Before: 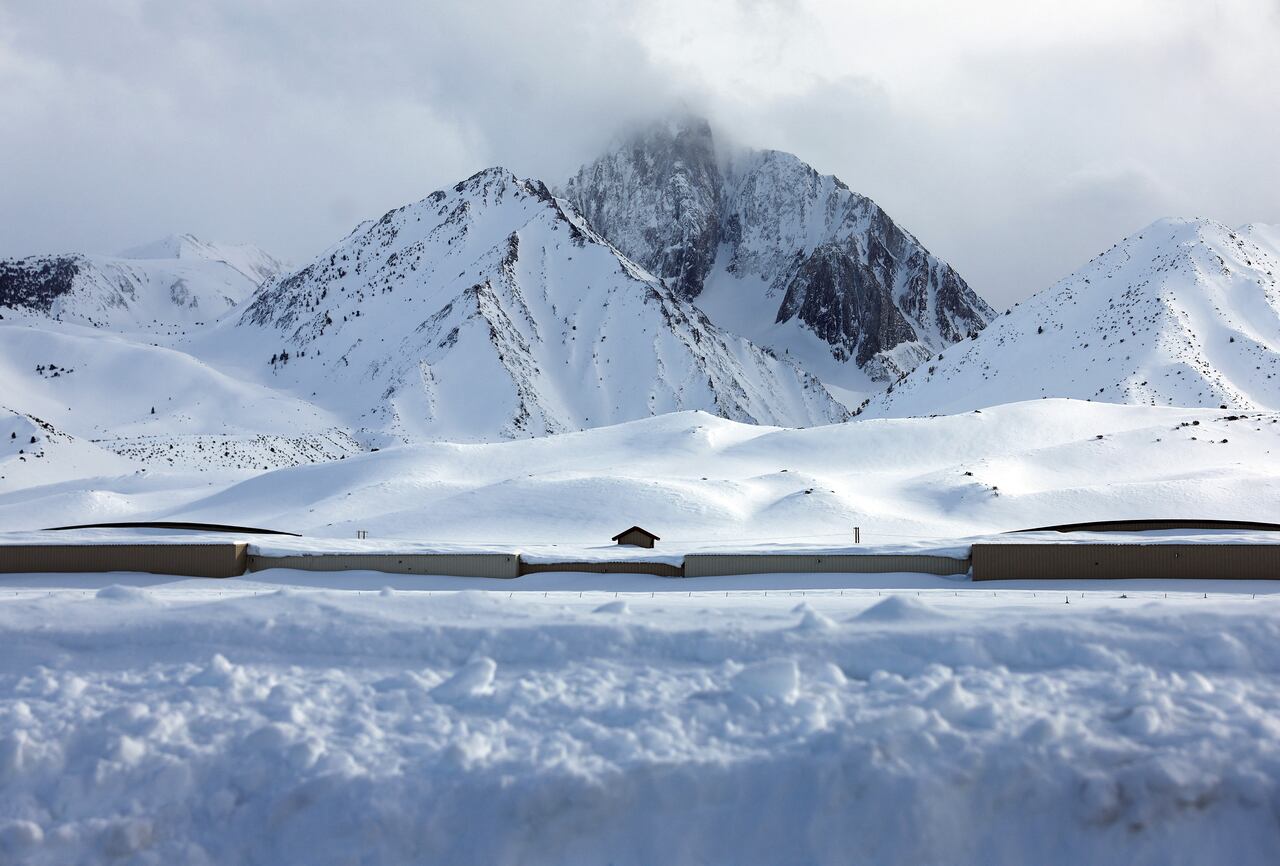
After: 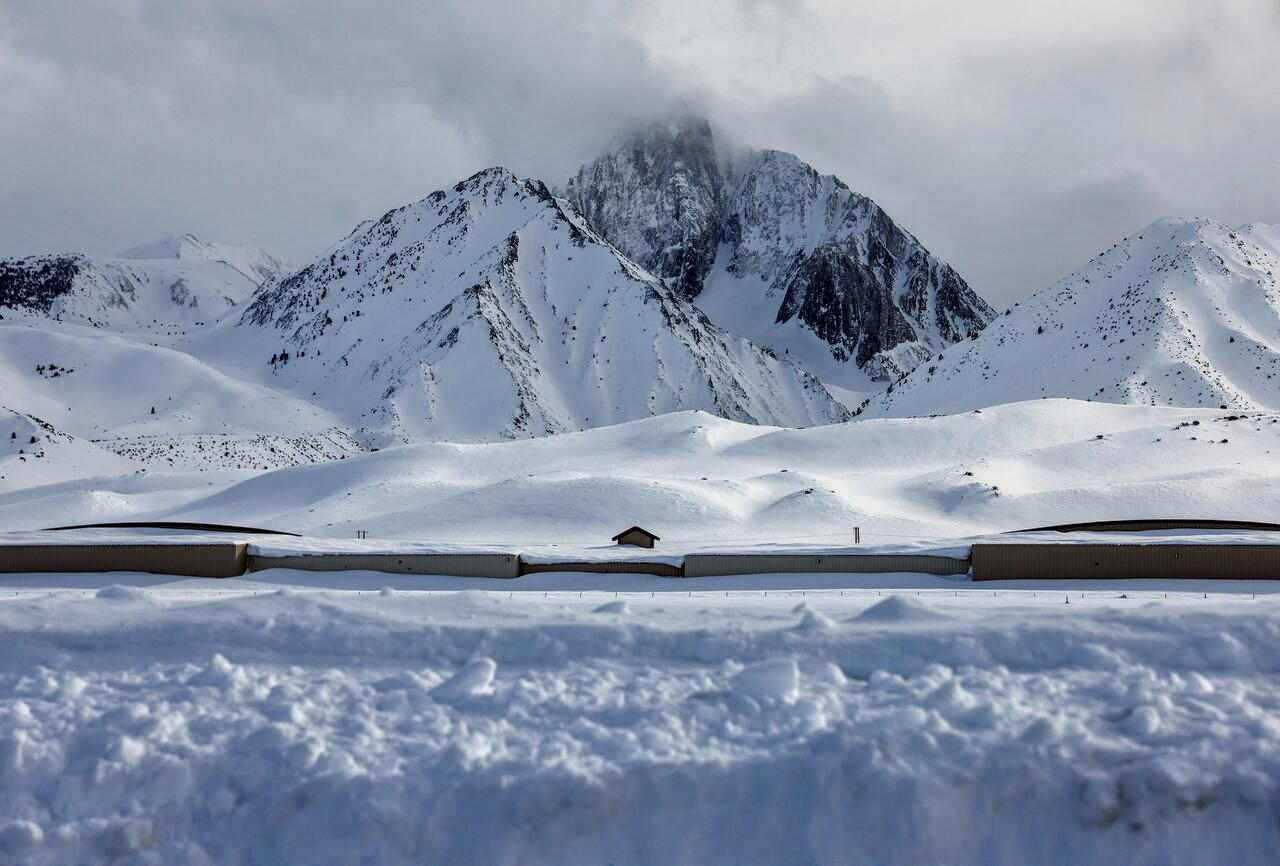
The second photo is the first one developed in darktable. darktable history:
local contrast: detail 150%
tone equalizer: -8 EV -0.002 EV, -7 EV 0.003 EV, -6 EV -0.043 EV, -5 EV 0.013 EV, -4 EV -0.009 EV, -3 EV 0.023 EV, -2 EV -0.048 EV, -1 EV -0.268 EV, +0 EV -0.56 EV
